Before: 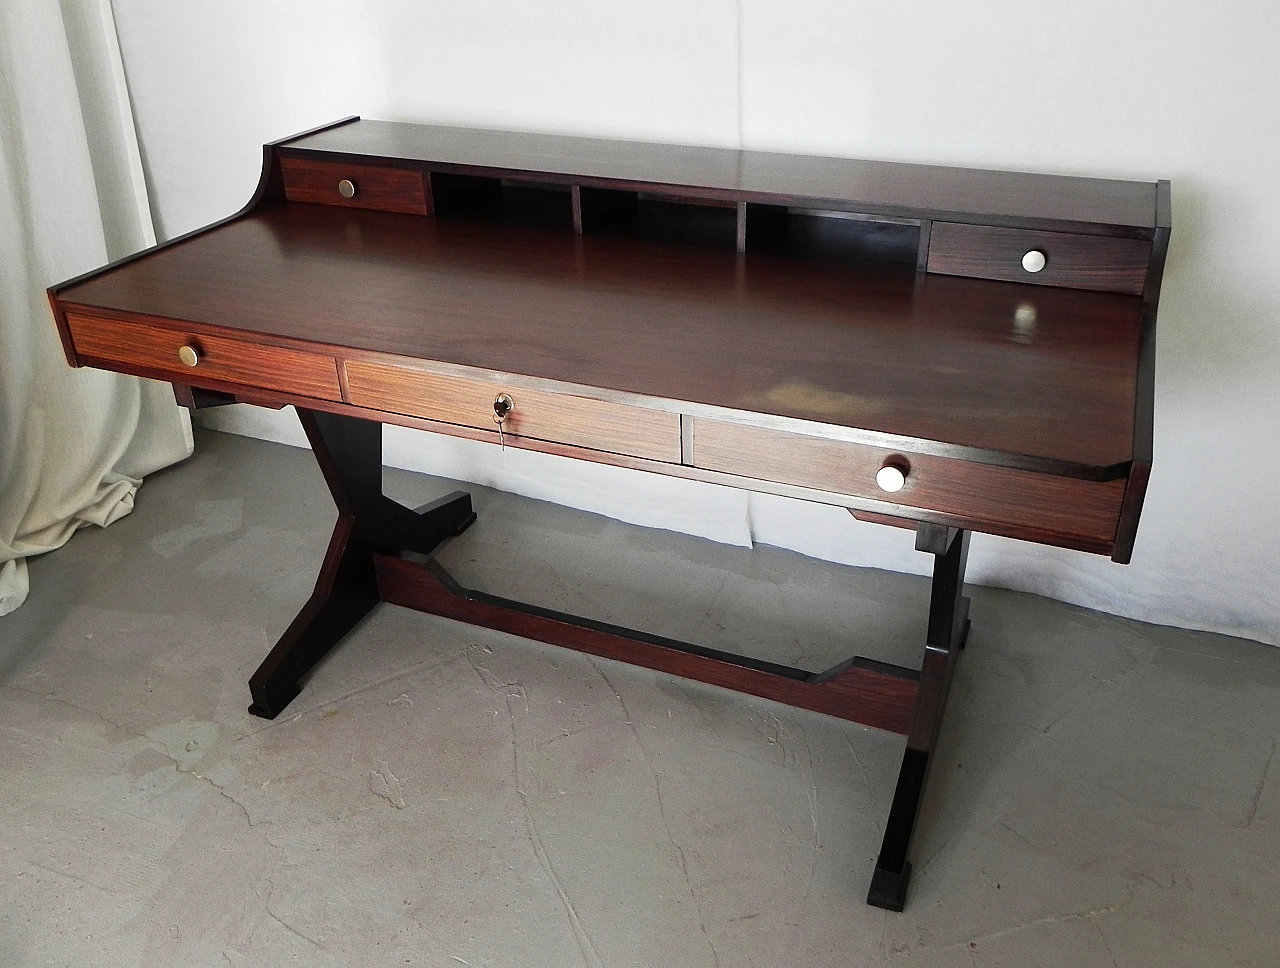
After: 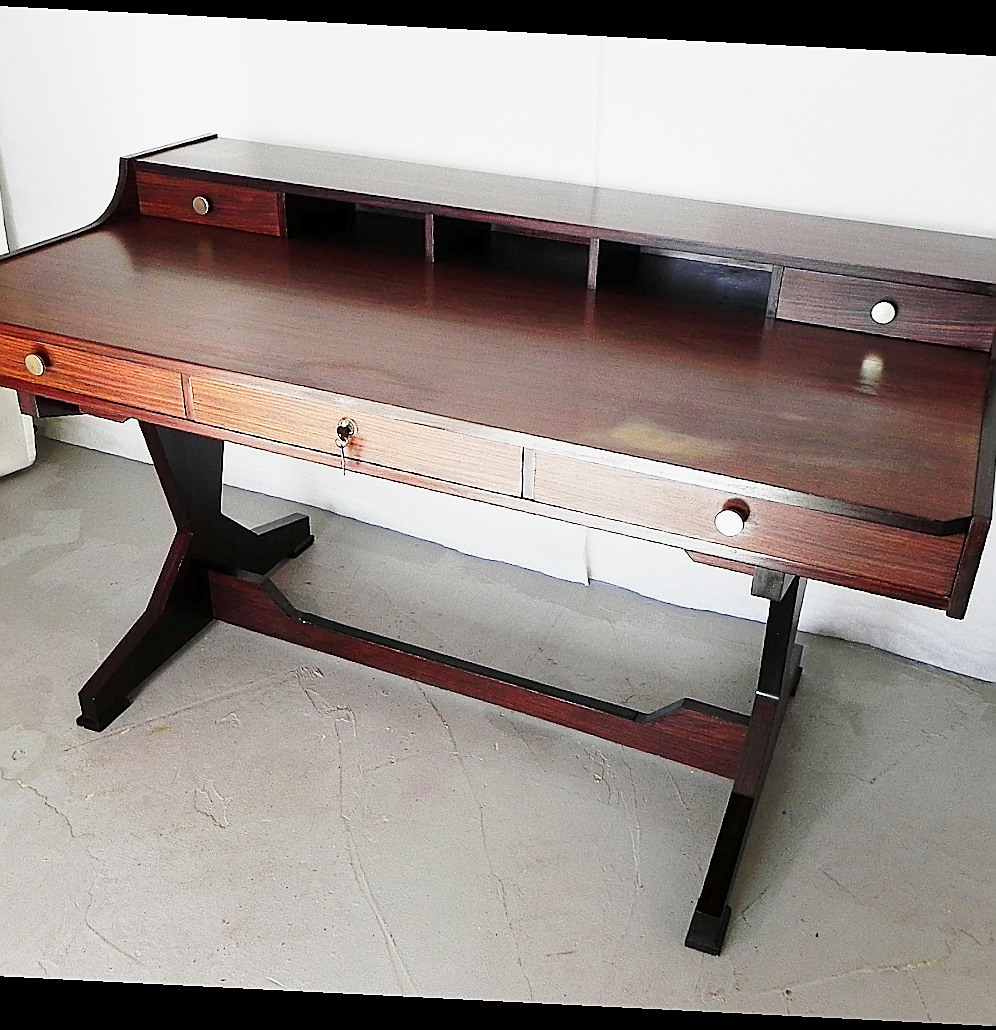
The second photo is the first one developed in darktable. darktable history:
crop and rotate: angle -2.87°, left 13.953%, top 0.02%, right 10.981%, bottom 0.043%
base curve: curves: ch0 [(0, 0) (0.025, 0.046) (0.112, 0.277) (0.467, 0.74) (0.814, 0.929) (1, 0.942)], preserve colors none
exposure: black level correction 0.001, exposure -0.121 EV, compensate highlight preservation false
sharpen: radius 1.403, amount 1.239, threshold 0.682
